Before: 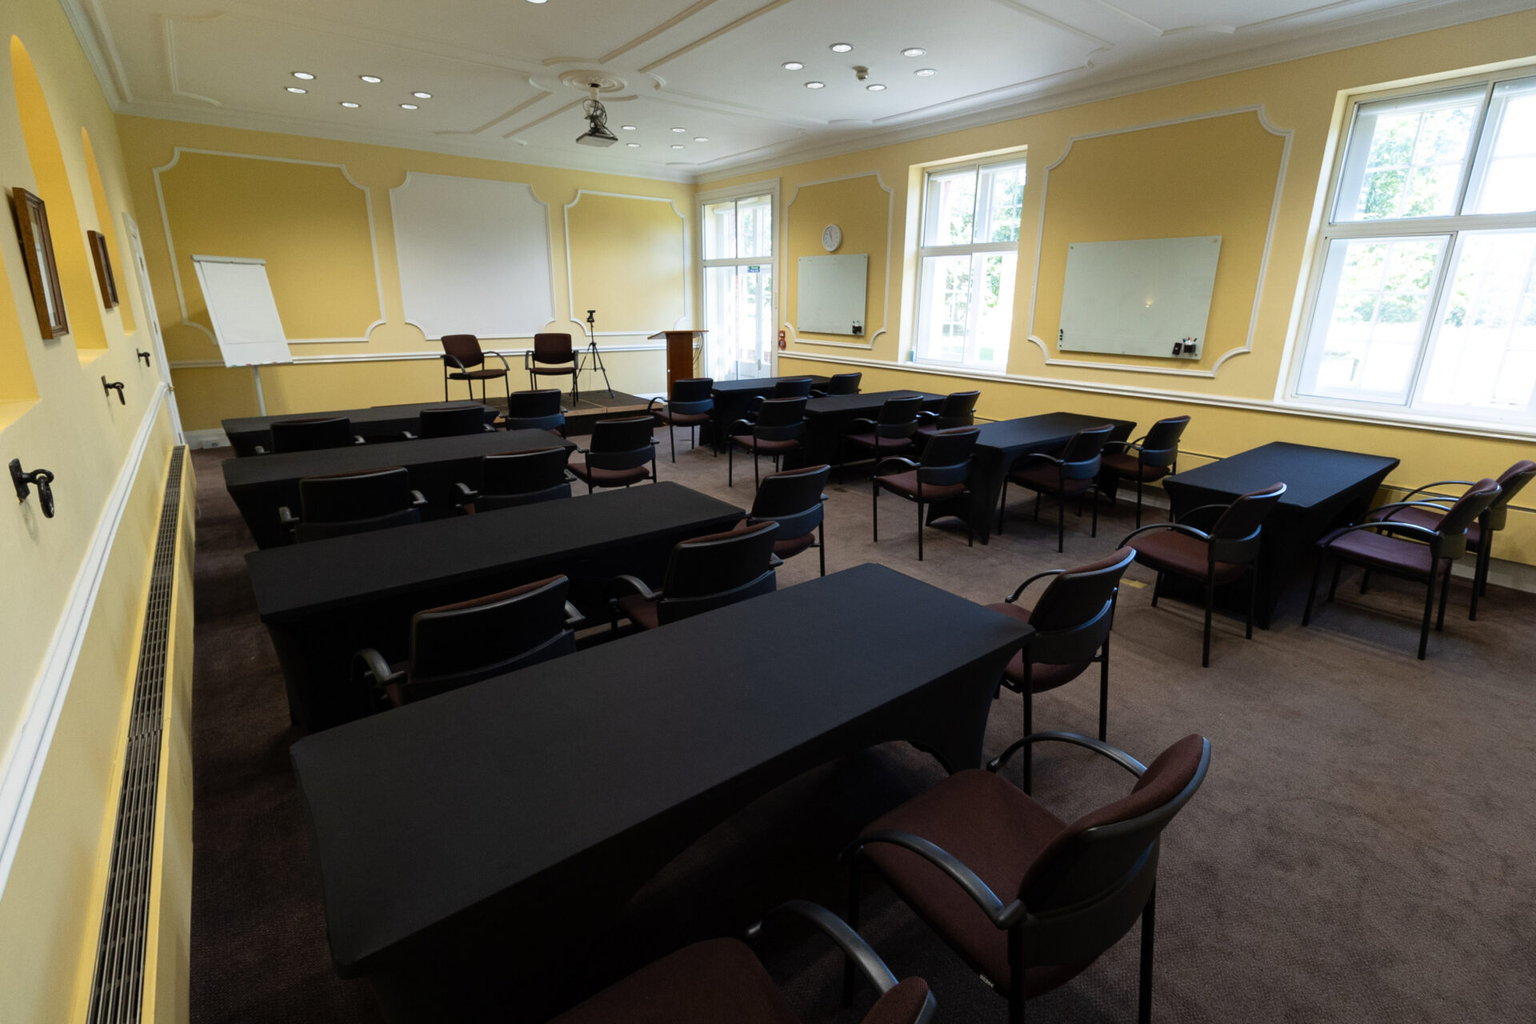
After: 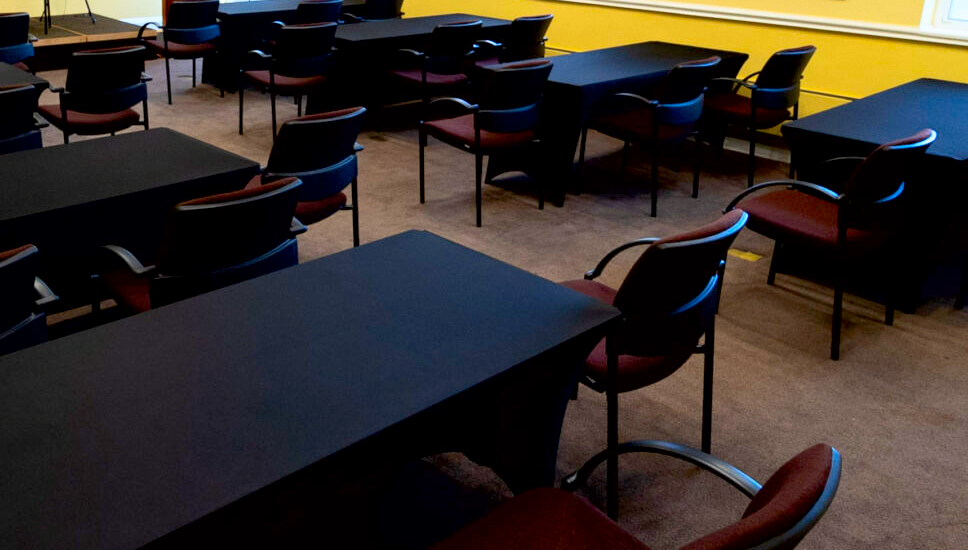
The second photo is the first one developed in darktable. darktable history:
crop: left 35.039%, top 37.067%, right 14.537%, bottom 19.961%
contrast brightness saturation: contrast 0.2, brightness 0.193, saturation 0.816
color correction: highlights b* 2.95
exposure: black level correction 0.01, exposure 0.015 EV, compensate highlight preservation false
